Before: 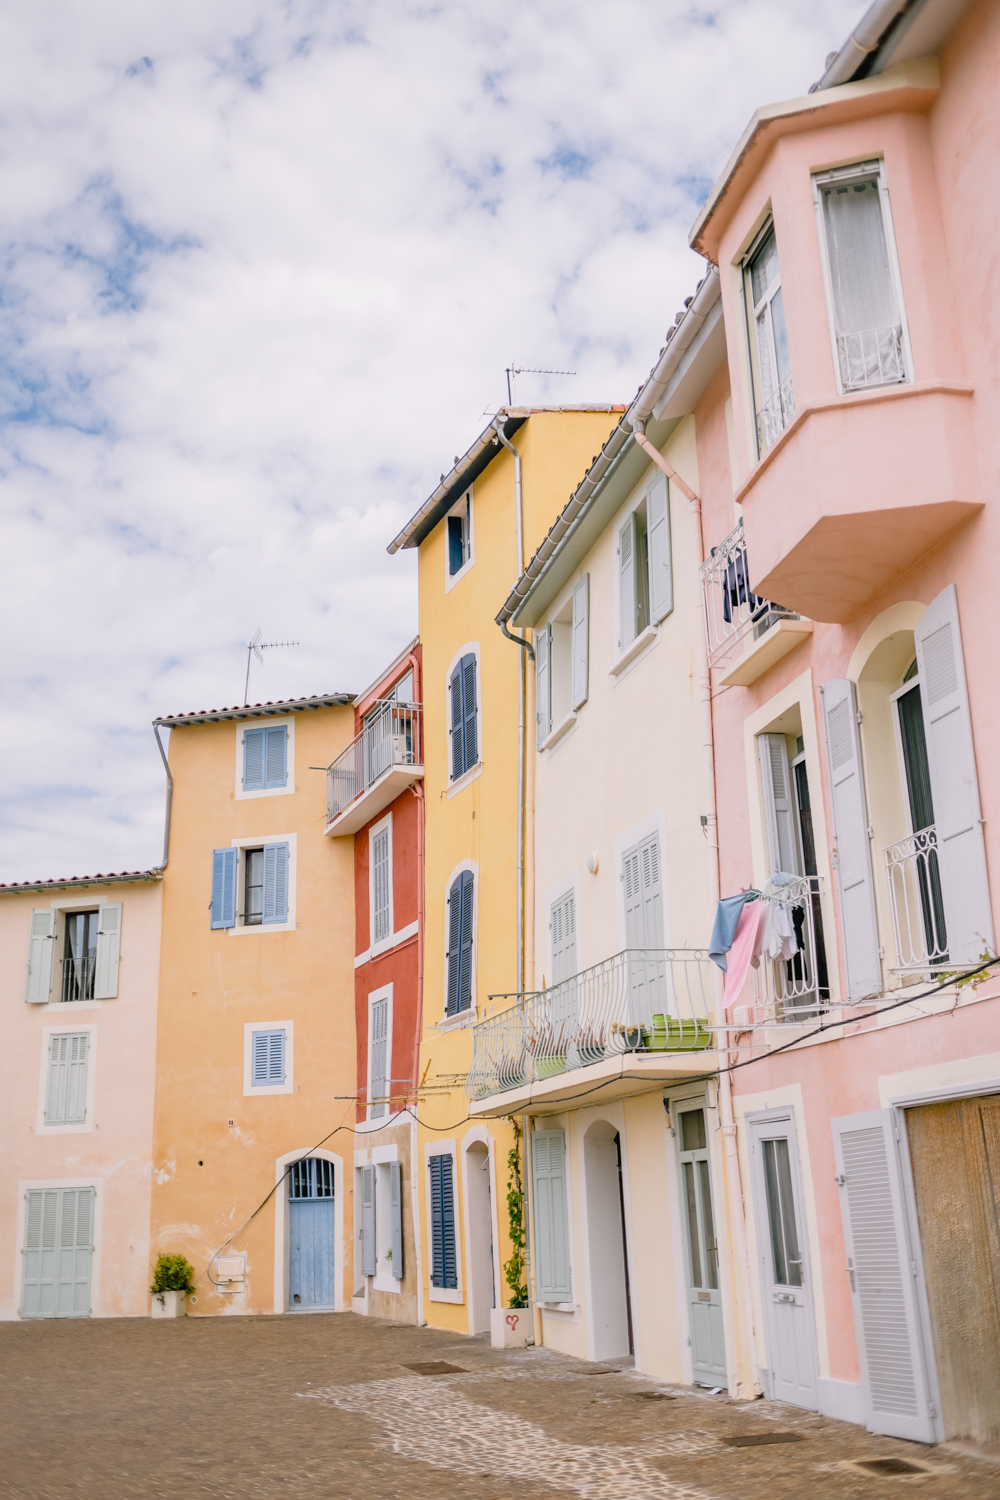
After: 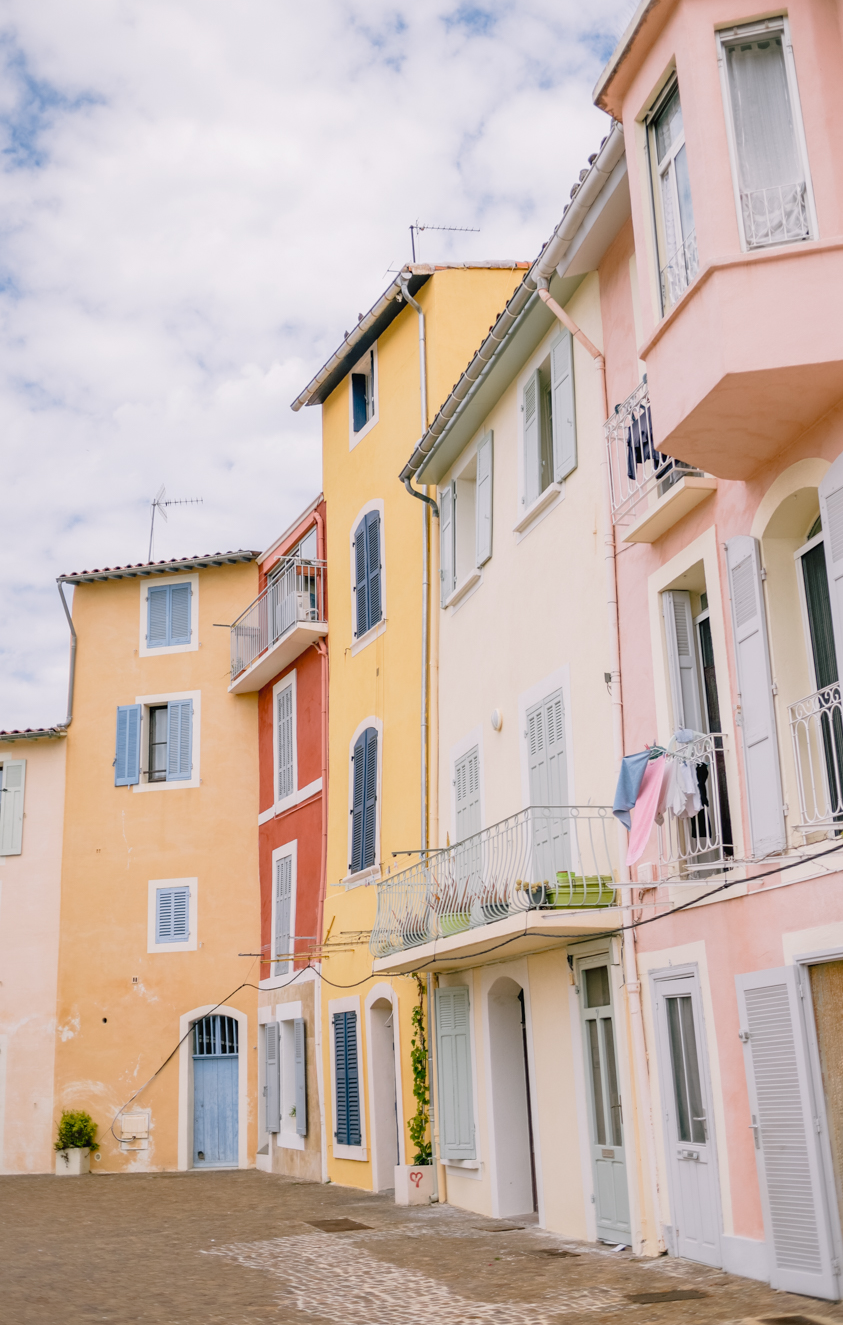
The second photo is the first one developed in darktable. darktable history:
color correction: highlights b* 0.003
crop and rotate: left 9.693%, top 9.589%, right 5.988%, bottom 2.075%
